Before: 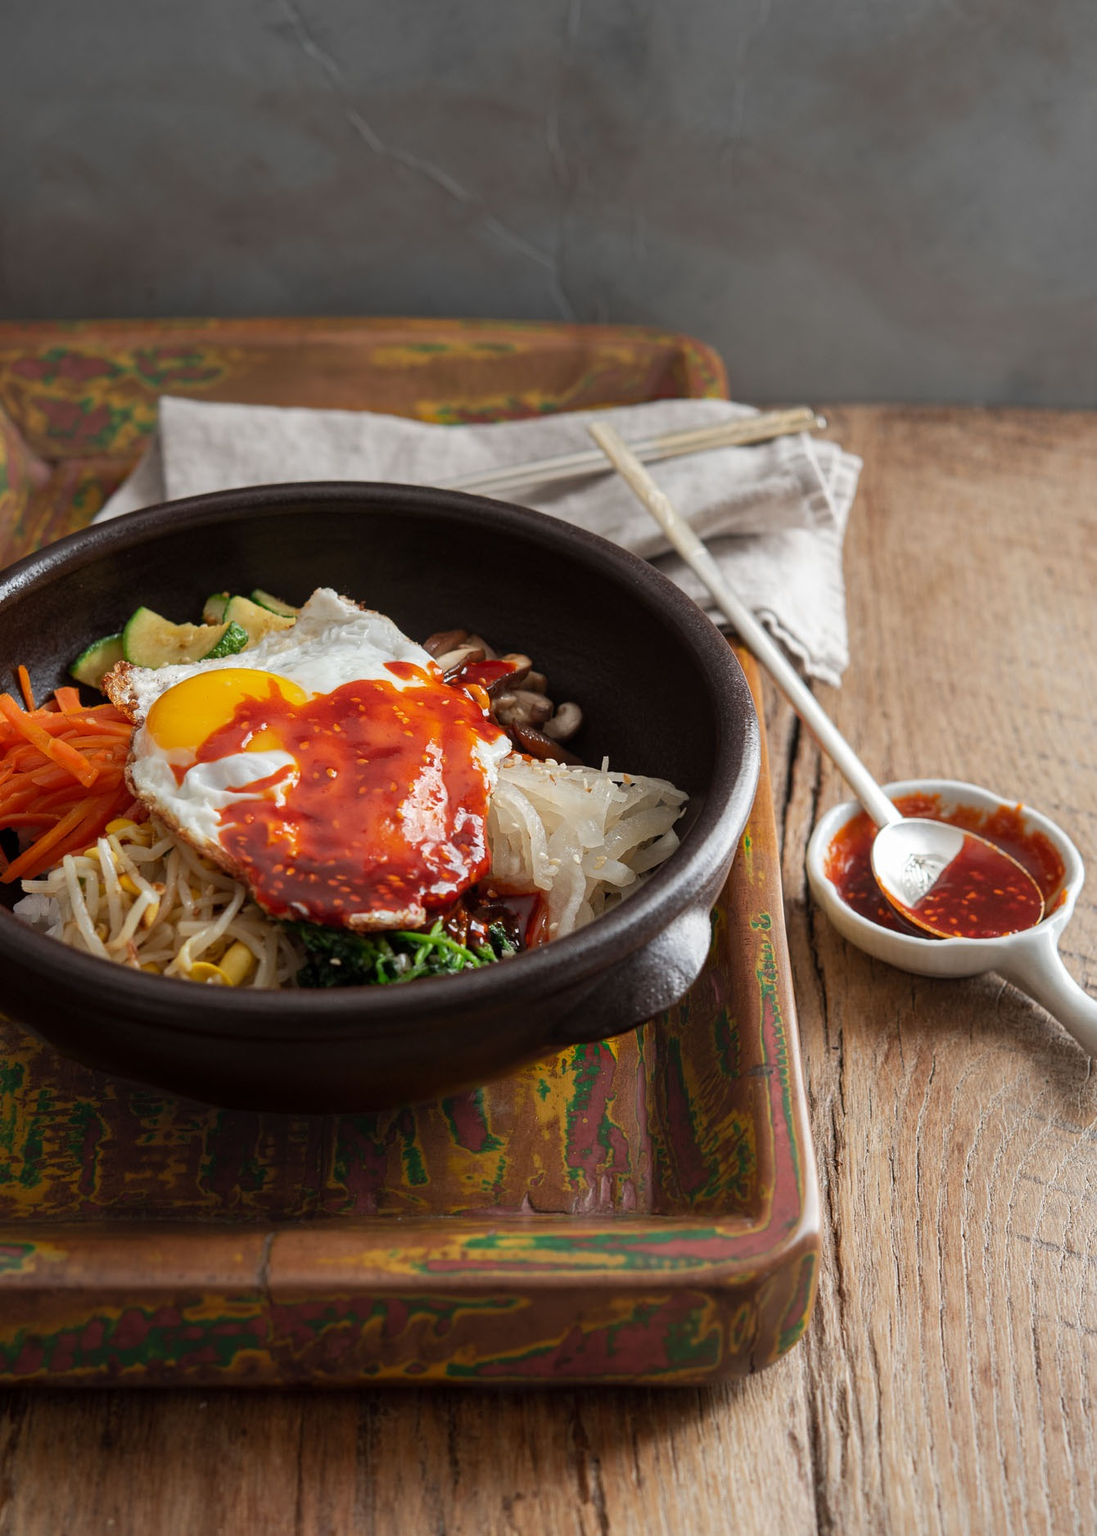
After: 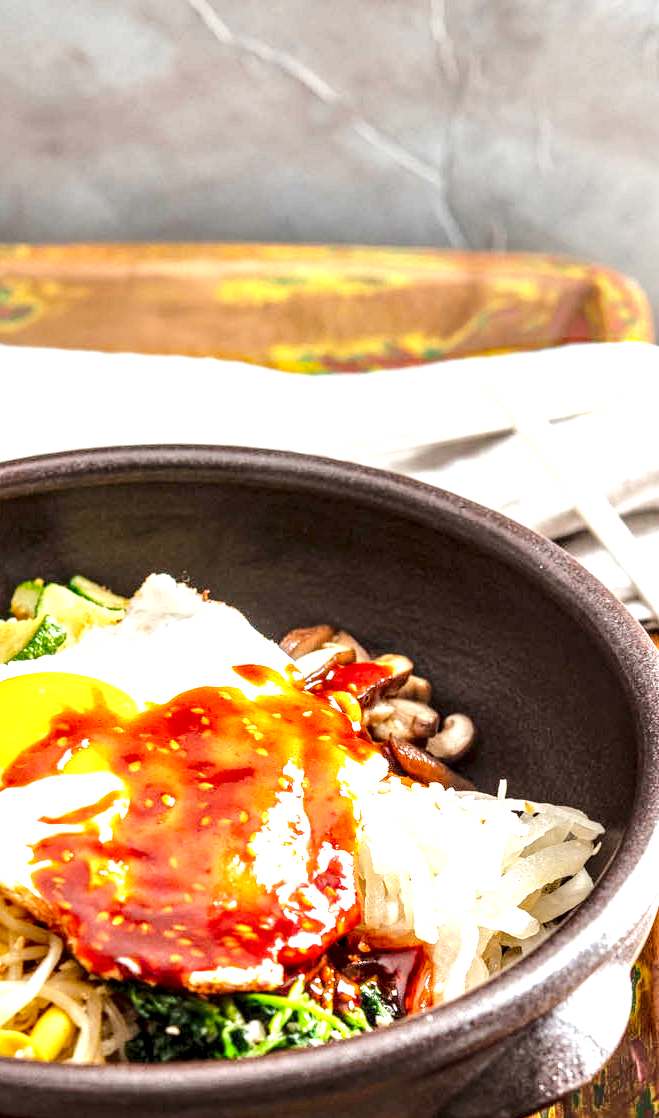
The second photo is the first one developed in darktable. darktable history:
crop: left 17.723%, top 7.697%, right 33.096%, bottom 32.658%
shadows and highlights: radius 125.02, shadows 21.29, highlights -23.06, low approximation 0.01
exposure: black level correction 0, exposure 1.105 EV, compensate highlight preservation false
tone equalizer: -8 EV 0.018 EV, -7 EV -0.03 EV, -6 EV 0.024 EV, -5 EV 0.028 EV, -4 EV 0.26 EV, -3 EV 0.62 EV, -2 EV 0.578 EV, -1 EV 0.177 EV, +0 EV 0.04 EV, mask exposure compensation -0.499 EV
base curve: curves: ch0 [(0, 0) (0.204, 0.334) (0.55, 0.733) (1, 1)], preserve colors none
local contrast: highlights 16%, detail 186%
color balance rgb: perceptual saturation grading › global saturation 18.239%, perceptual brilliance grading › global brilliance 18.621%
